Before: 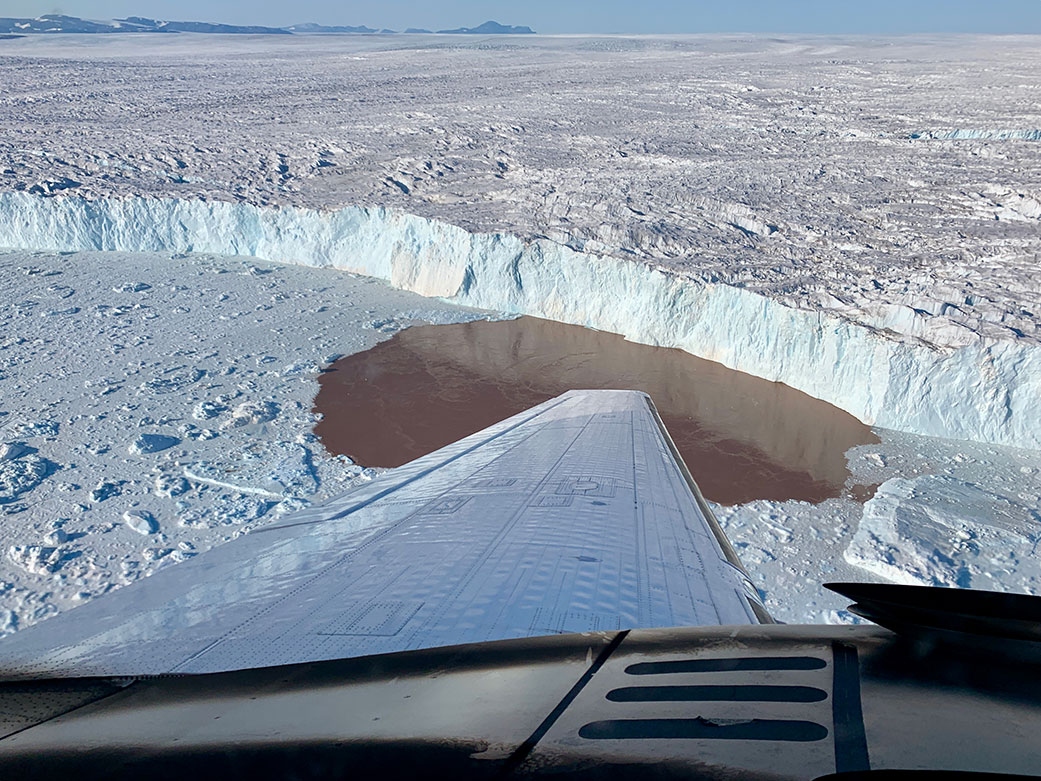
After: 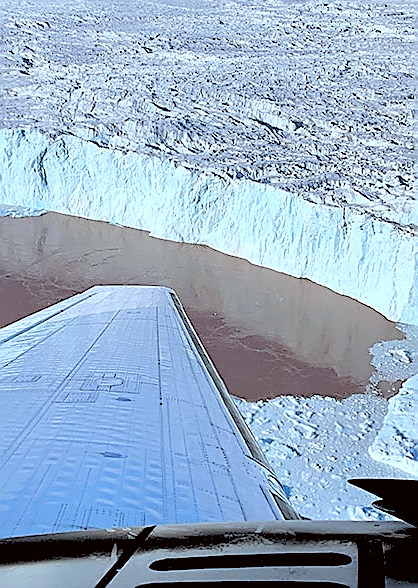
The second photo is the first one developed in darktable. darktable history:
rgb levels: levels [[0.027, 0.429, 0.996], [0, 0.5, 1], [0, 0.5, 1]]
white balance: red 0.924, blue 1.095
color correction: highlights a* -2.73, highlights b* -2.09, shadows a* 2.41, shadows b* 2.73
exposure: exposure 0.078 EV, compensate highlight preservation false
sharpen: radius 1.4, amount 1.25, threshold 0.7
crop: left 45.721%, top 13.393%, right 14.118%, bottom 10.01%
